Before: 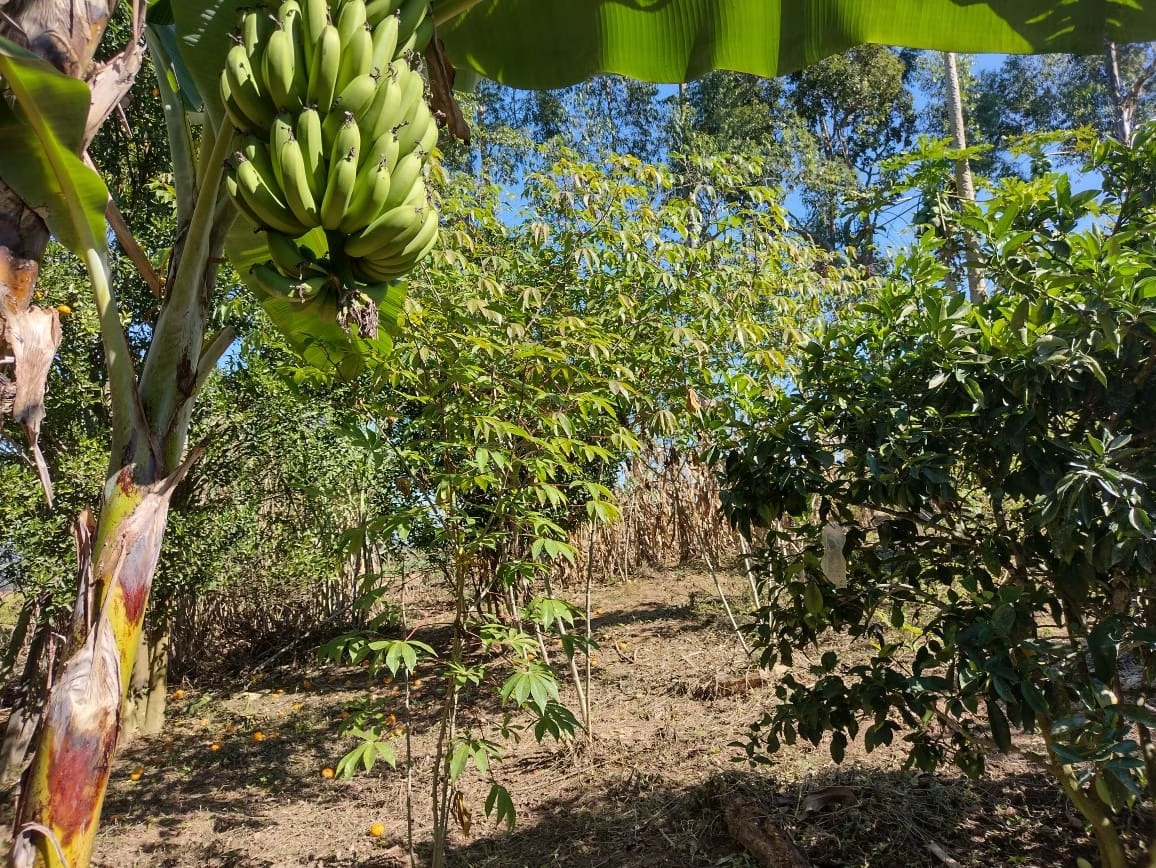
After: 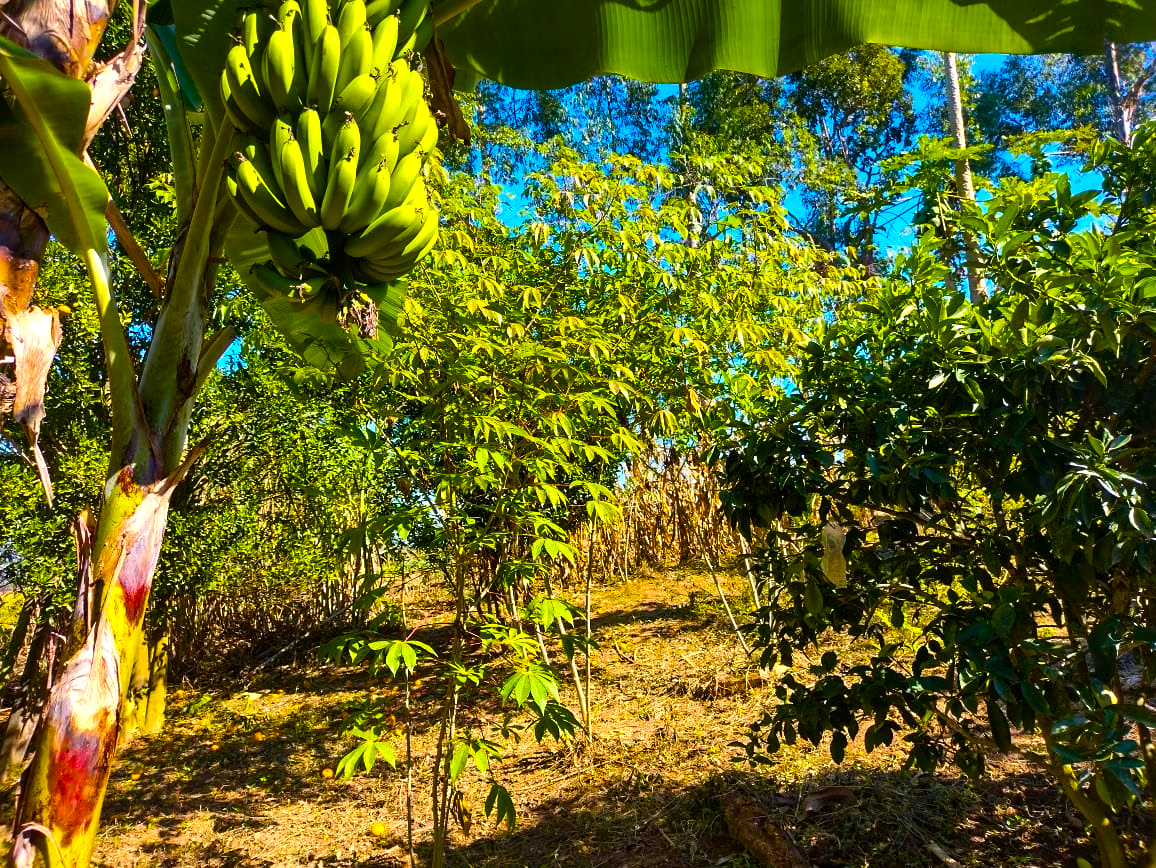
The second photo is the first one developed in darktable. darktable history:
color balance rgb: linear chroma grading › shadows -40%, linear chroma grading › highlights 40%, linear chroma grading › global chroma 45%, linear chroma grading › mid-tones -30%, perceptual saturation grading › global saturation 55%, perceptual saturation grading › highlights -50%, perceptual saturation grading › mid-tones 40%, perceptual saturation grading › shadows 30%, perceptual brilliance grading › global brilliance 20%, perceptual brilliance grading › shadows -40%, global vibrance 35%
